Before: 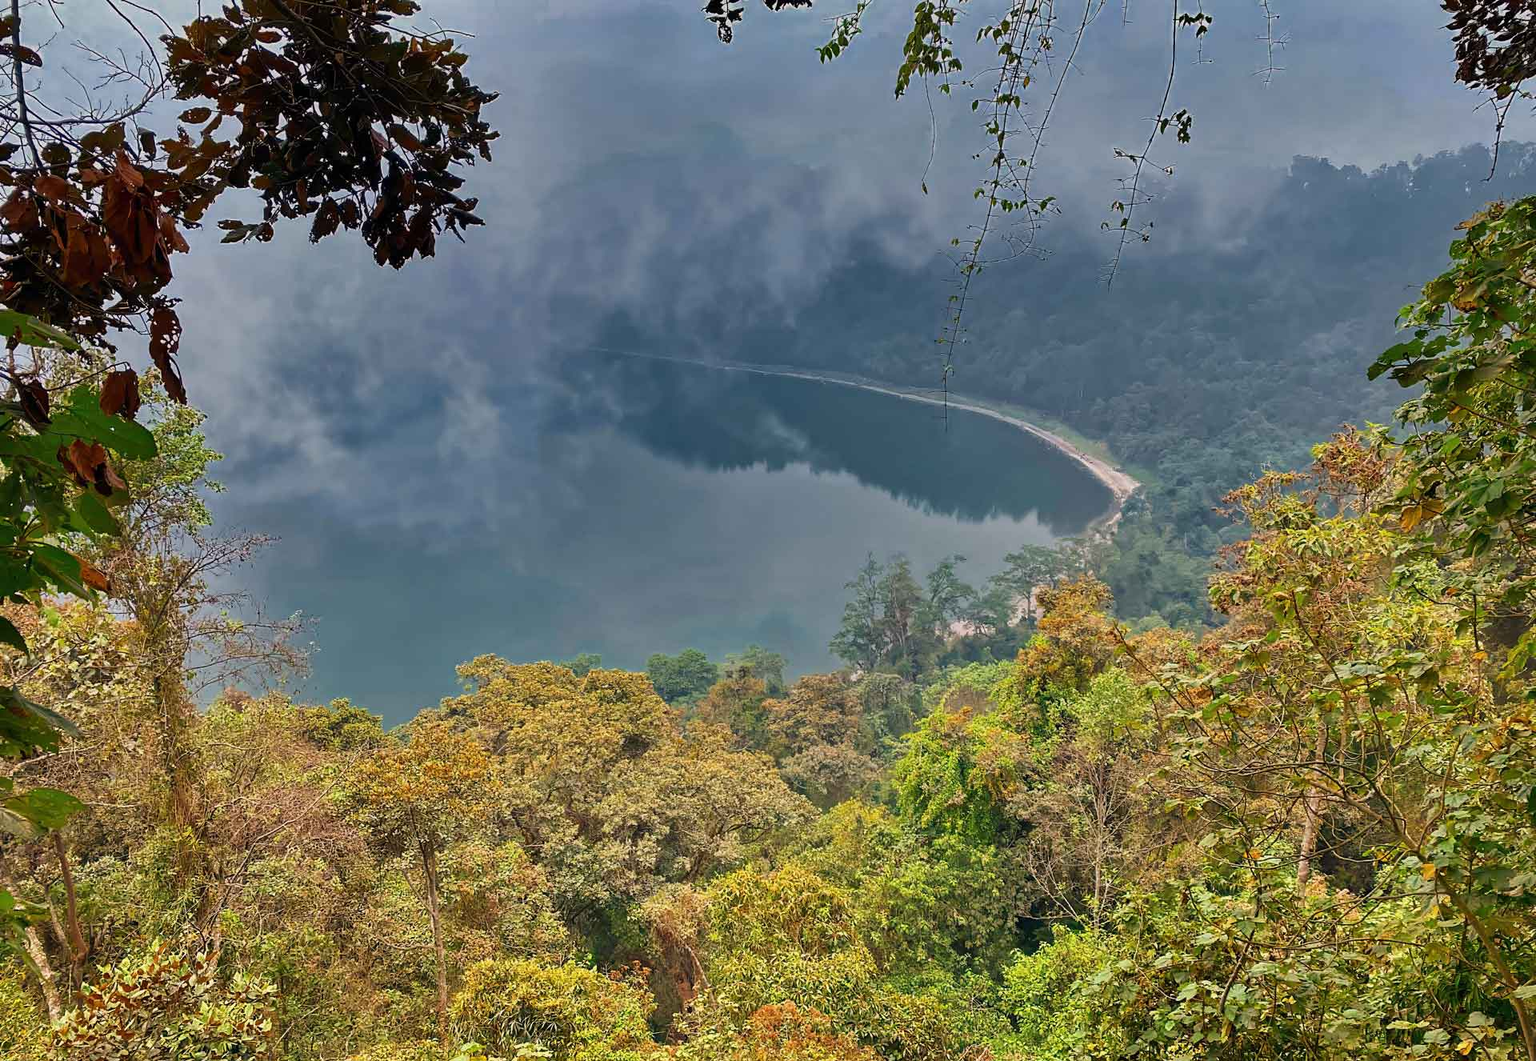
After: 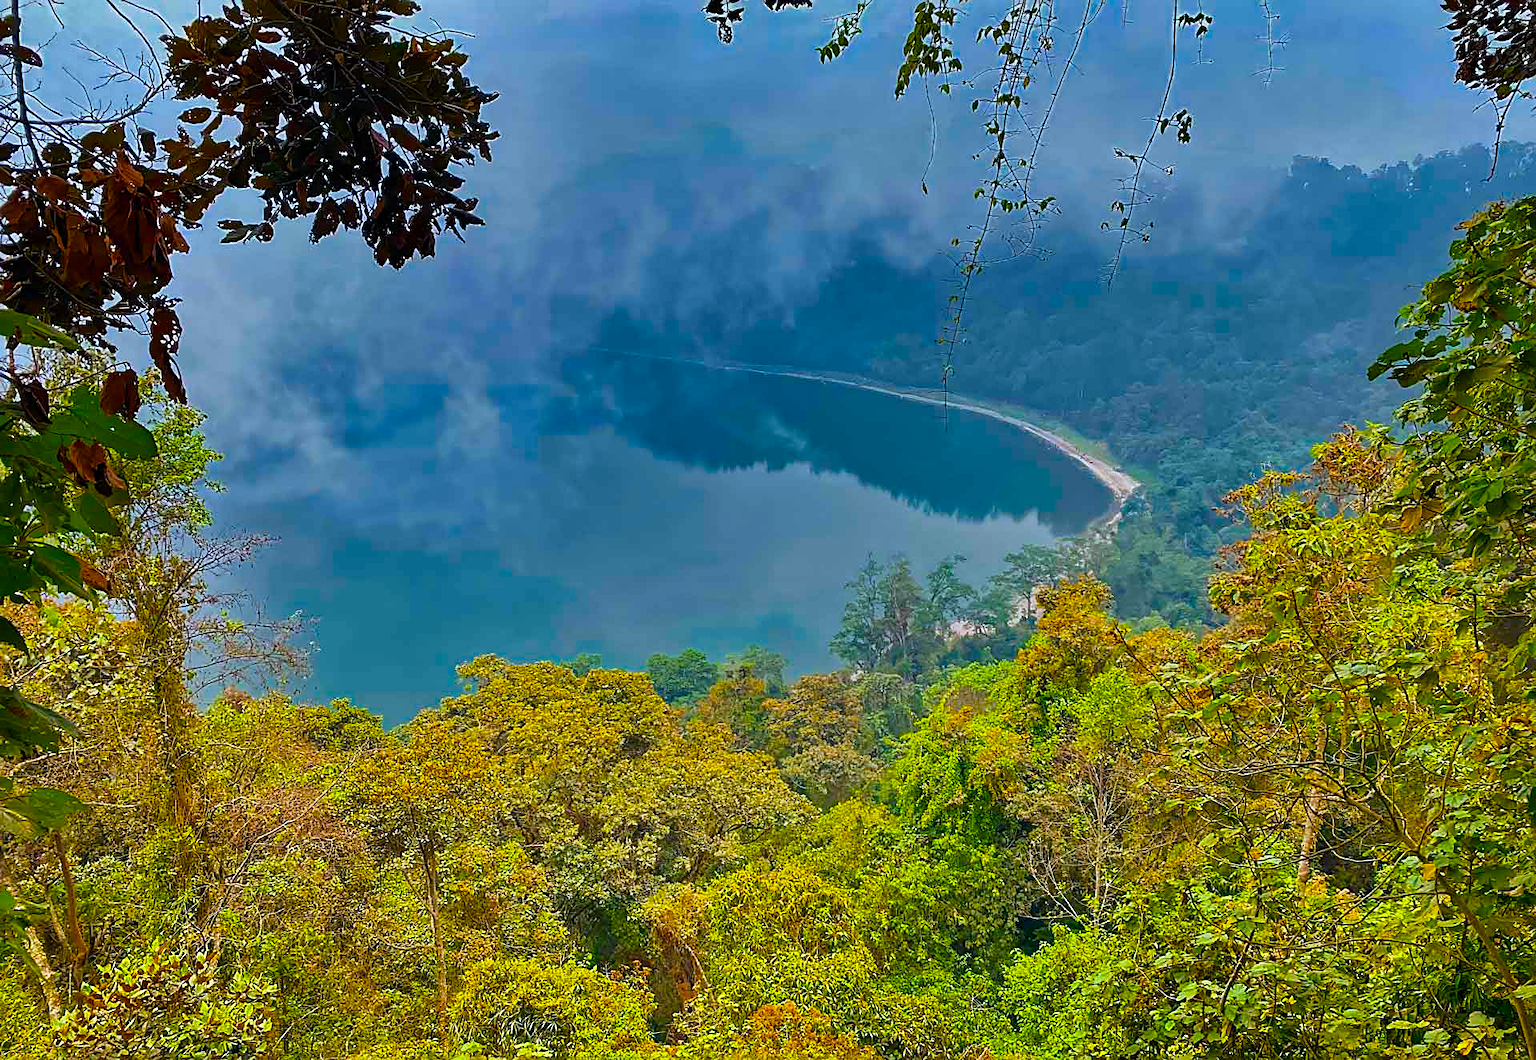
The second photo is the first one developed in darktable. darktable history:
sharpen: on, module defaults
white balance: red 0.925, blue 1.046
color balance rgb: linear chroma grading › global chroma 25%, perceptual saturation grading › global saturation 50%
